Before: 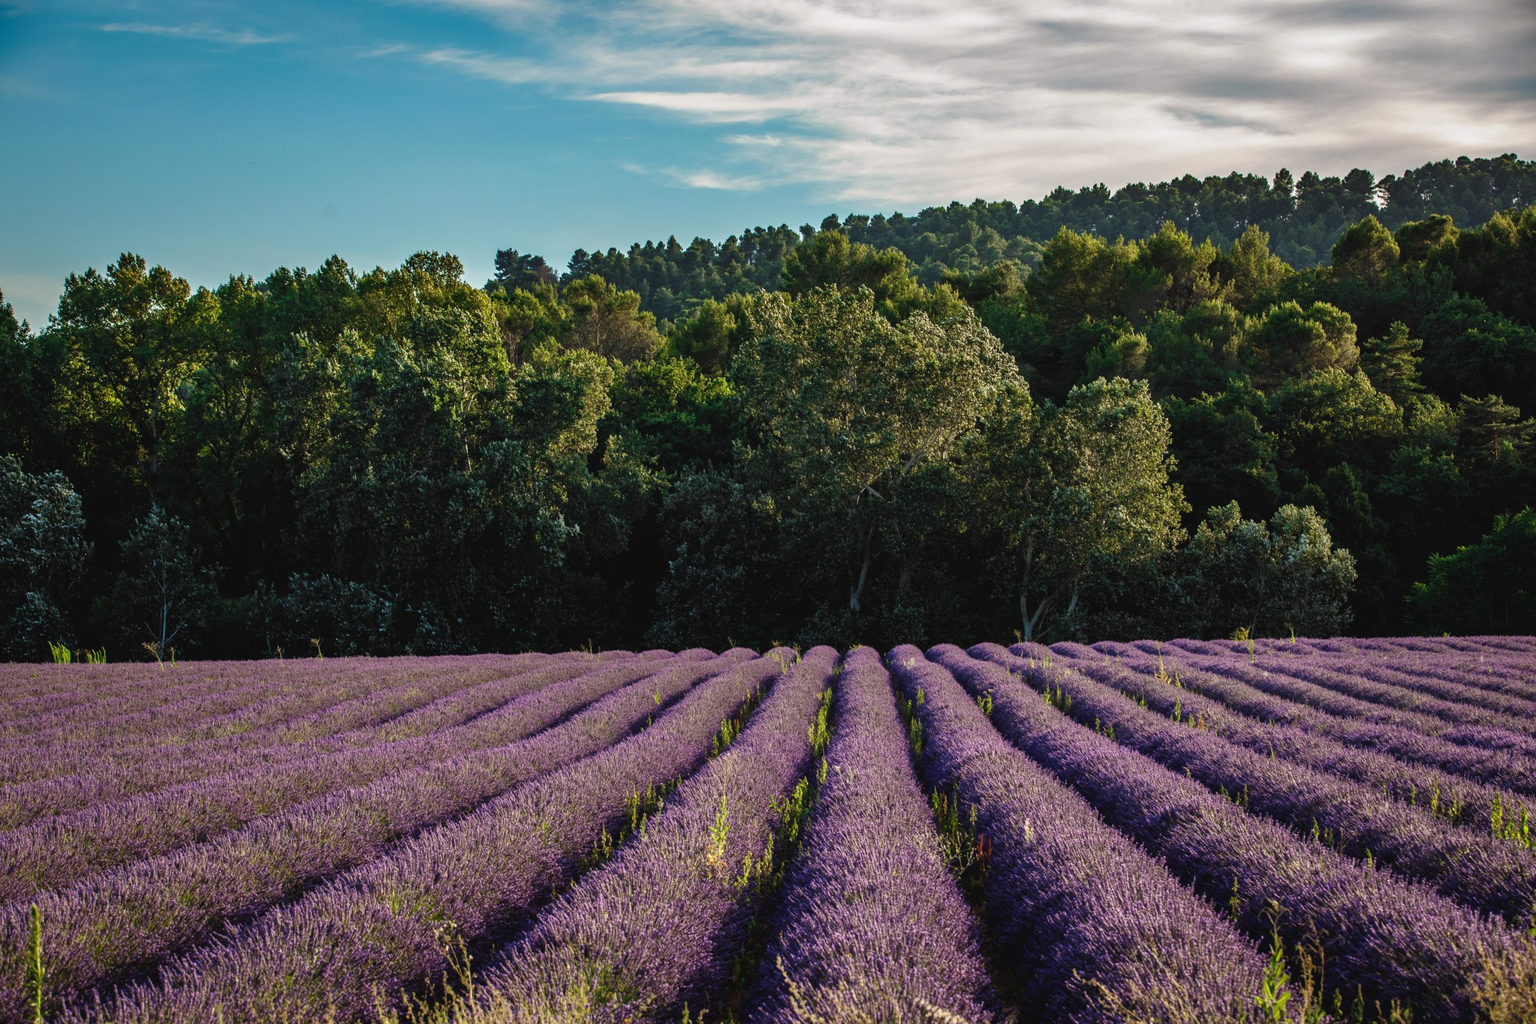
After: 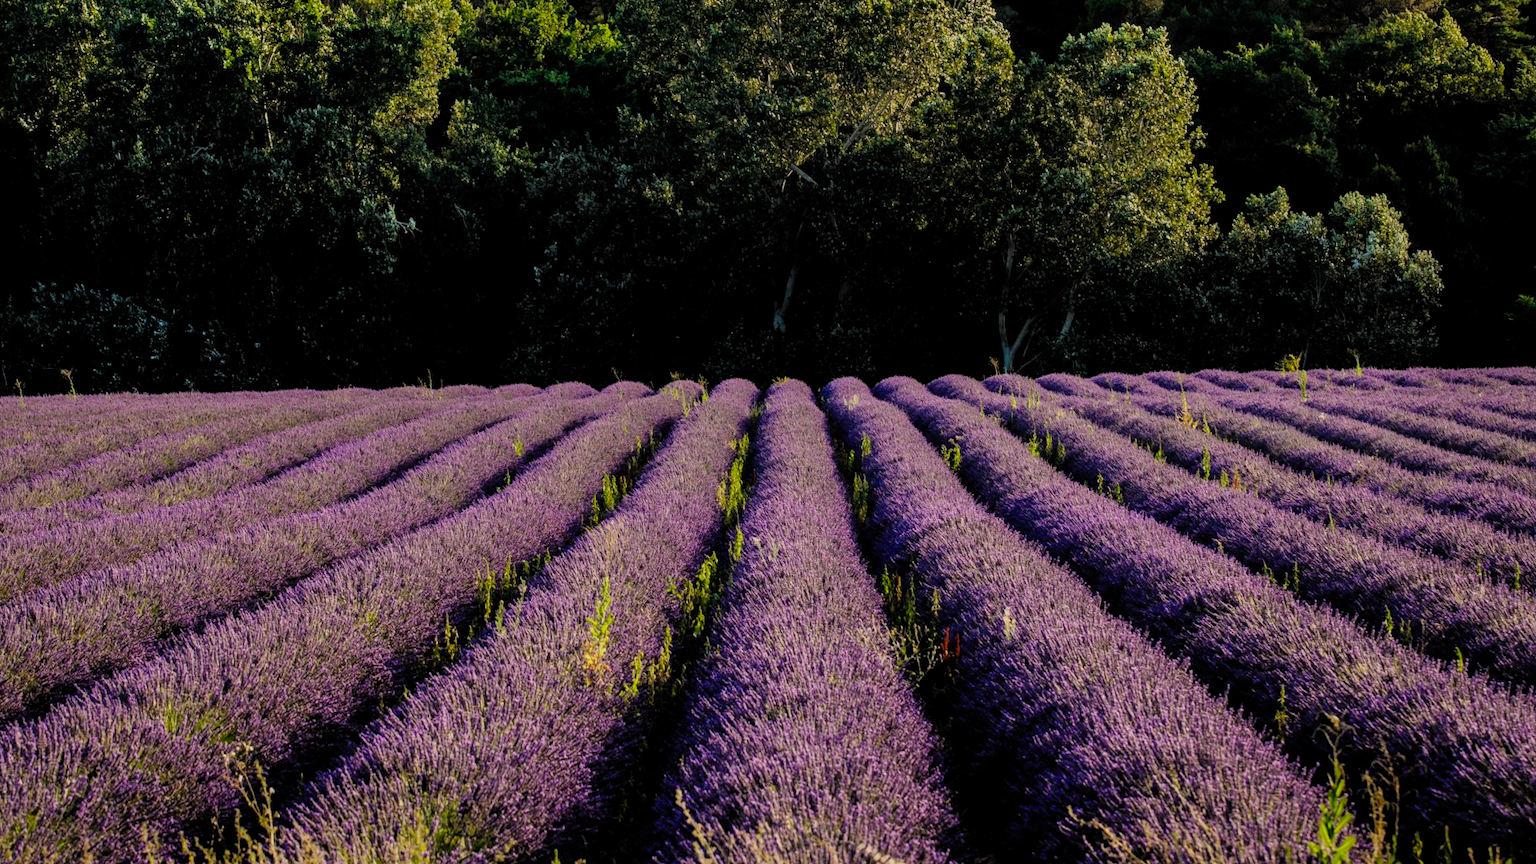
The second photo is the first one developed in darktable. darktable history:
filmic rgb: black relative exposure -7.6 EV, white relative exposure 4.64 EV, threshold 3 EV, target black luminance 0%, hardness 3.55, latitude 50.51%, contrast 1.033, highlights saturation mix 10%, shadows ↔ highlights balance -0.198%, color science v4 (2020), enable highlight reconstruction true
crop and rotate: left 17.299%, top 35.115%, right 7.015%, bottom 1.024%
